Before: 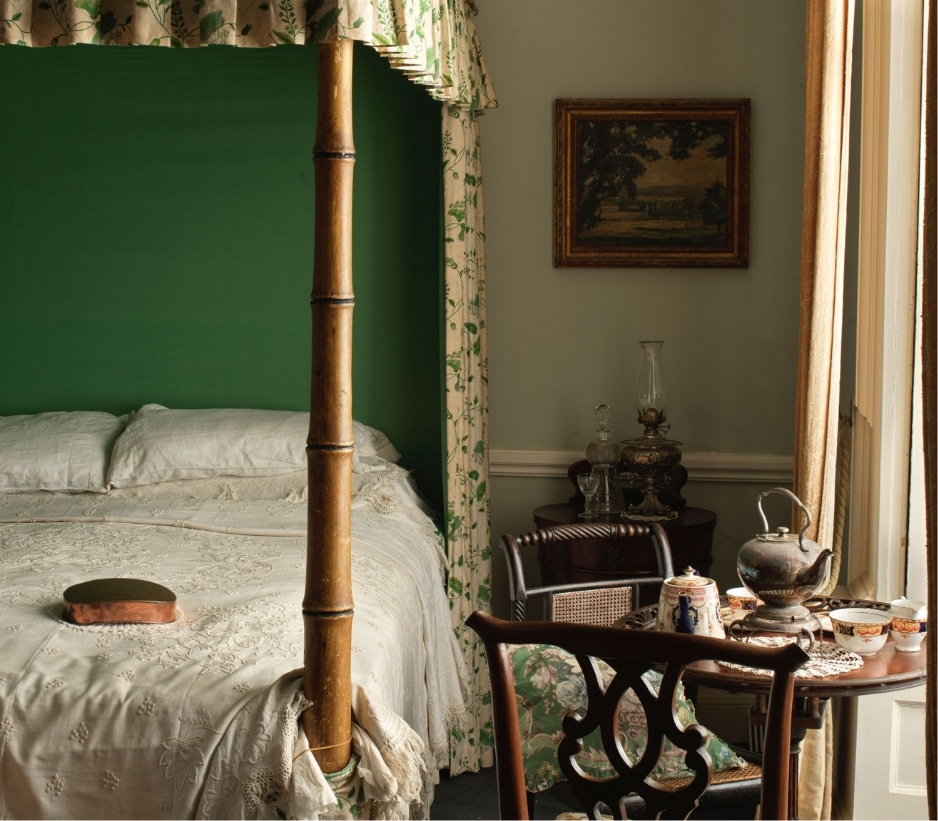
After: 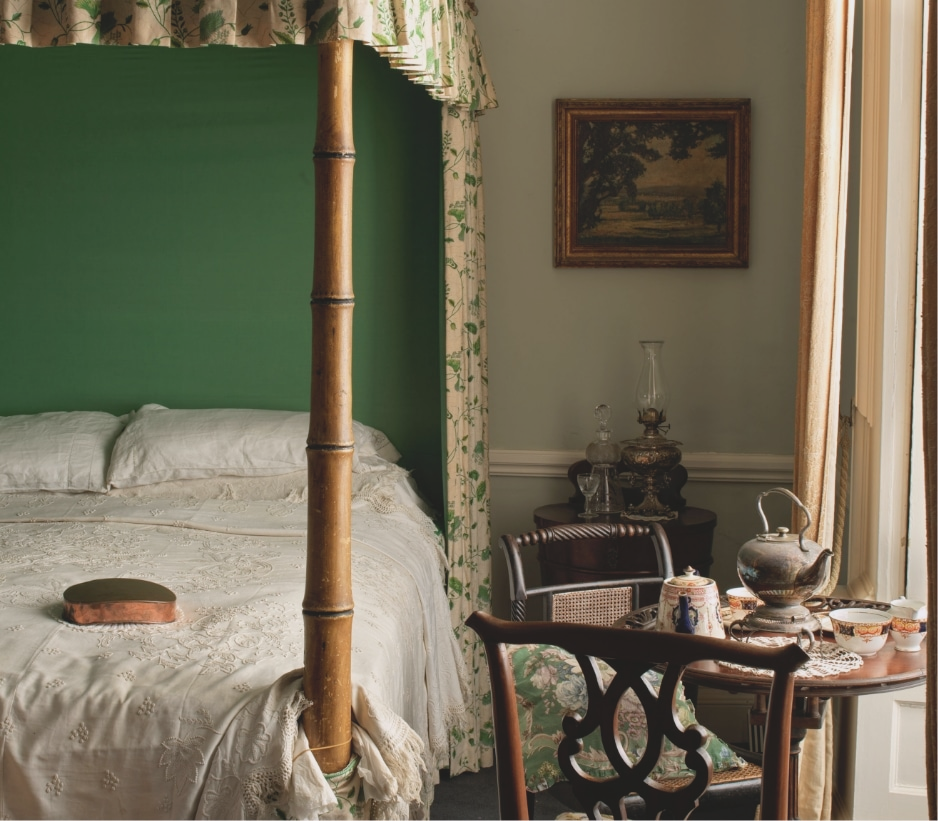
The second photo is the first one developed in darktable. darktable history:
white balance: red 1.009, blue 1.027
contrast brightness saturation: contrast -0.15, brightness 0.05, saturation -0.12
rotate and perspective: automatic cropping off
